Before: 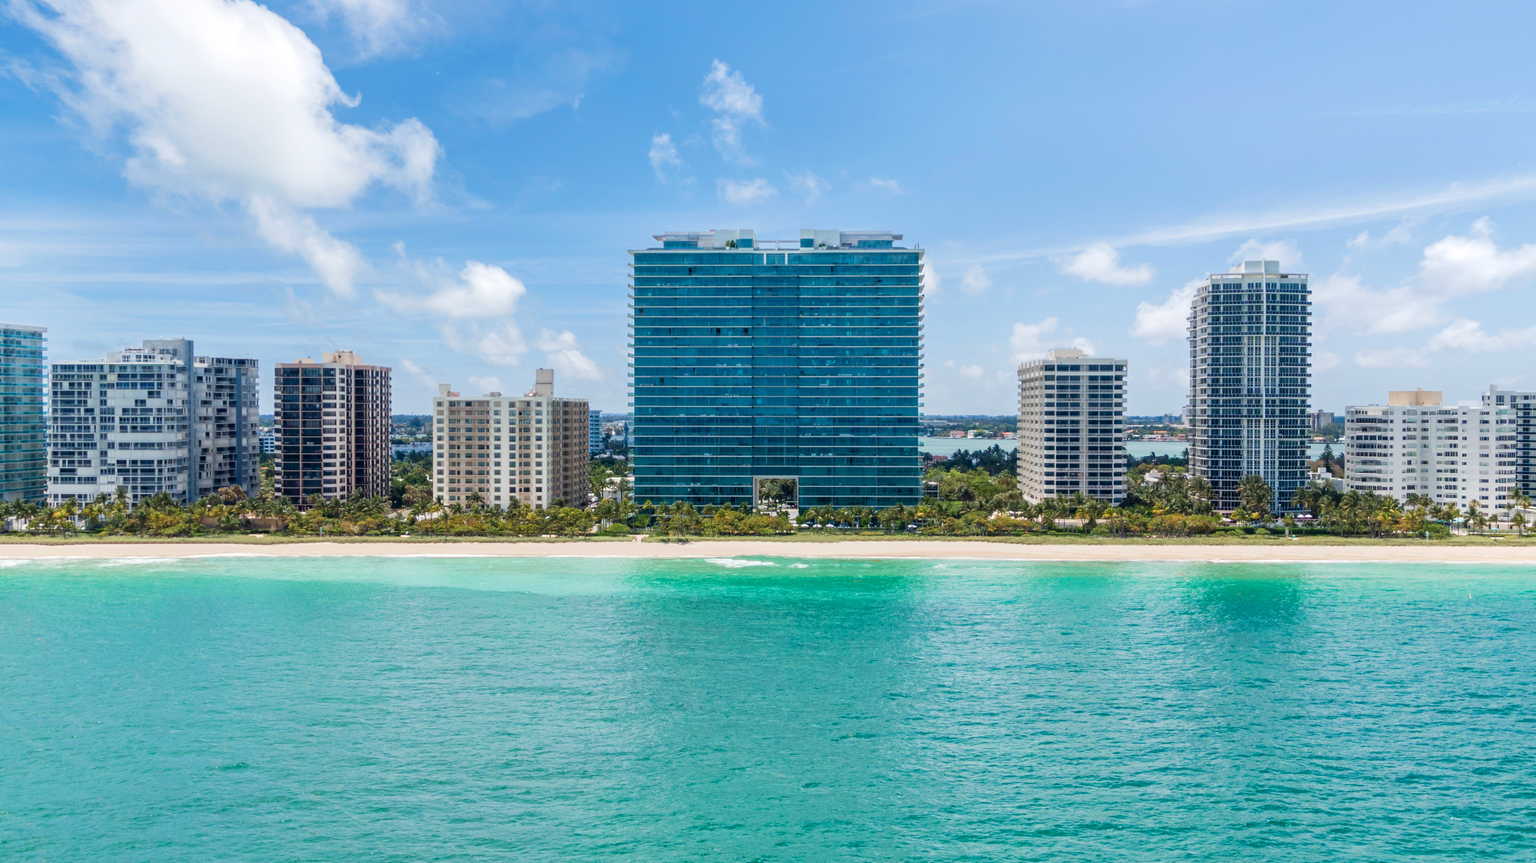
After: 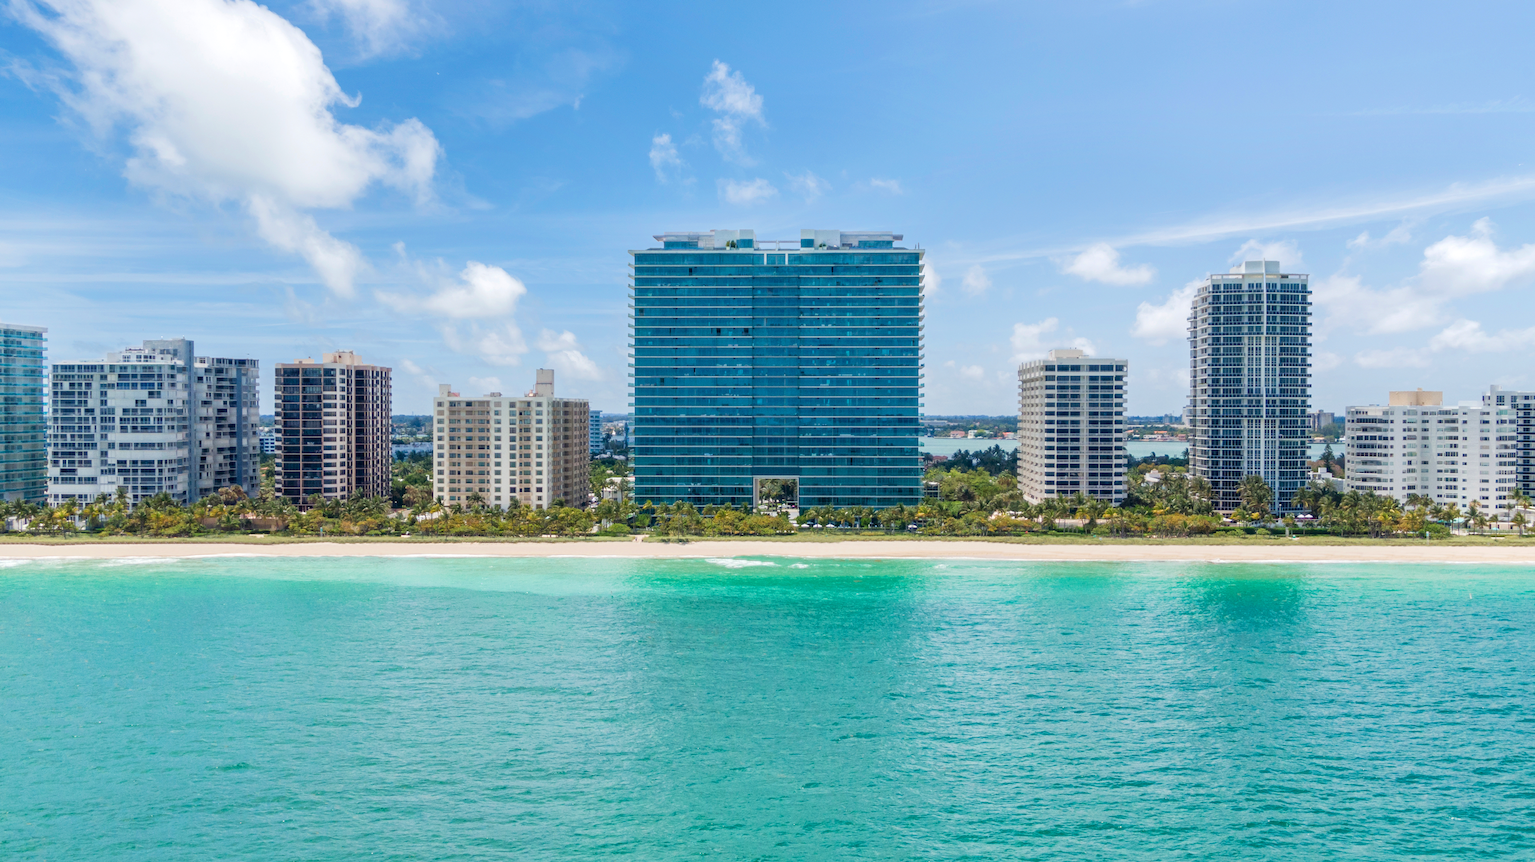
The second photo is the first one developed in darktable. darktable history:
tone equalizer: -7 EV 0.148 EV, -6 EV 0.57 EV, -5 EV 1.15 EV, -4 EV 1.36 EV, -3 EV 1.12 EV, -2 EV 0.6 EV, -1 EV 0.154 EV, smoothing diameter 24.89%, edges refinement/feathering 10.45, preserve details guided filter
